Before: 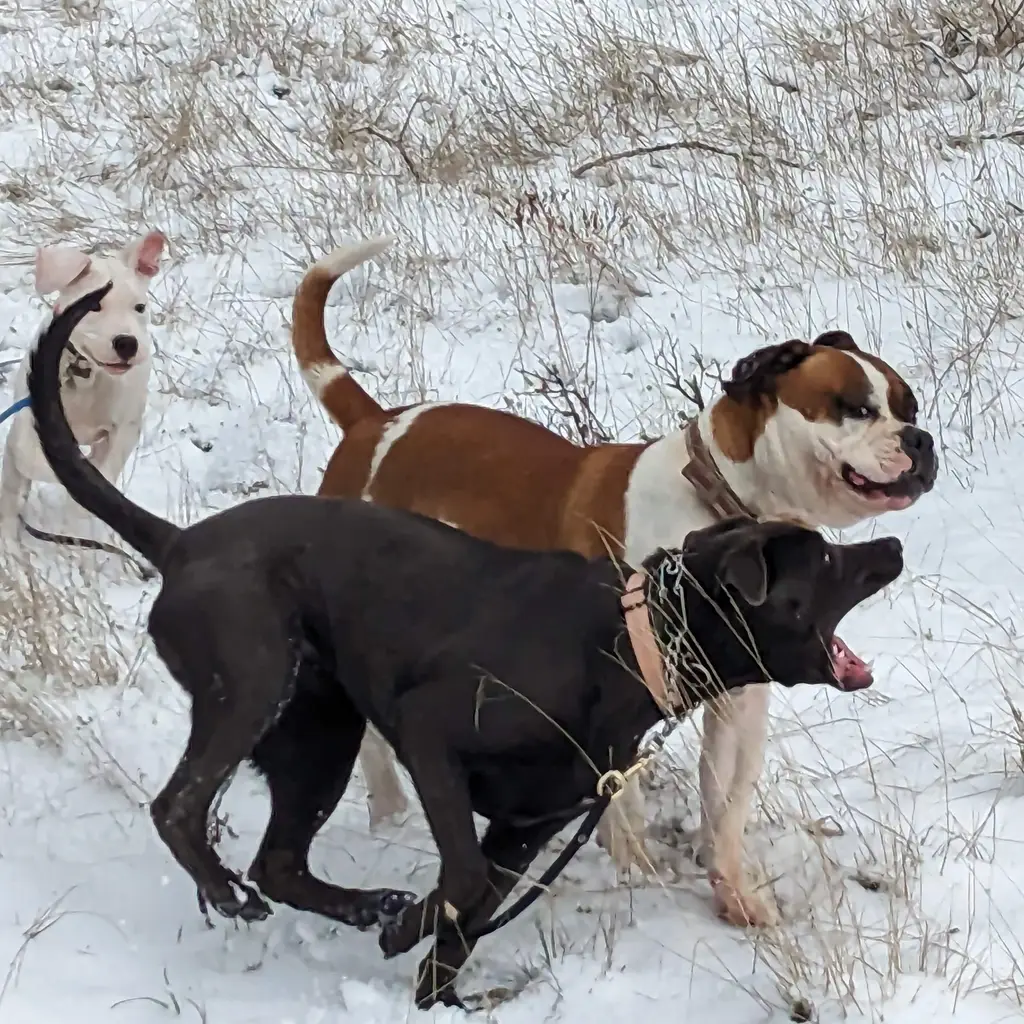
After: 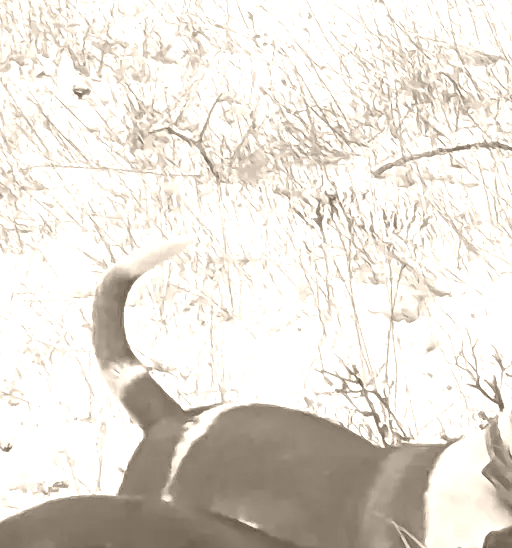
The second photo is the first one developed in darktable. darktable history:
white balance: red 1.004, blue 1.024
crop: left 19.556%, right 30.401%, bottom 46.458%
colorize: hue 34.49°, saturation 35.33%, source mix 100%, version 1
